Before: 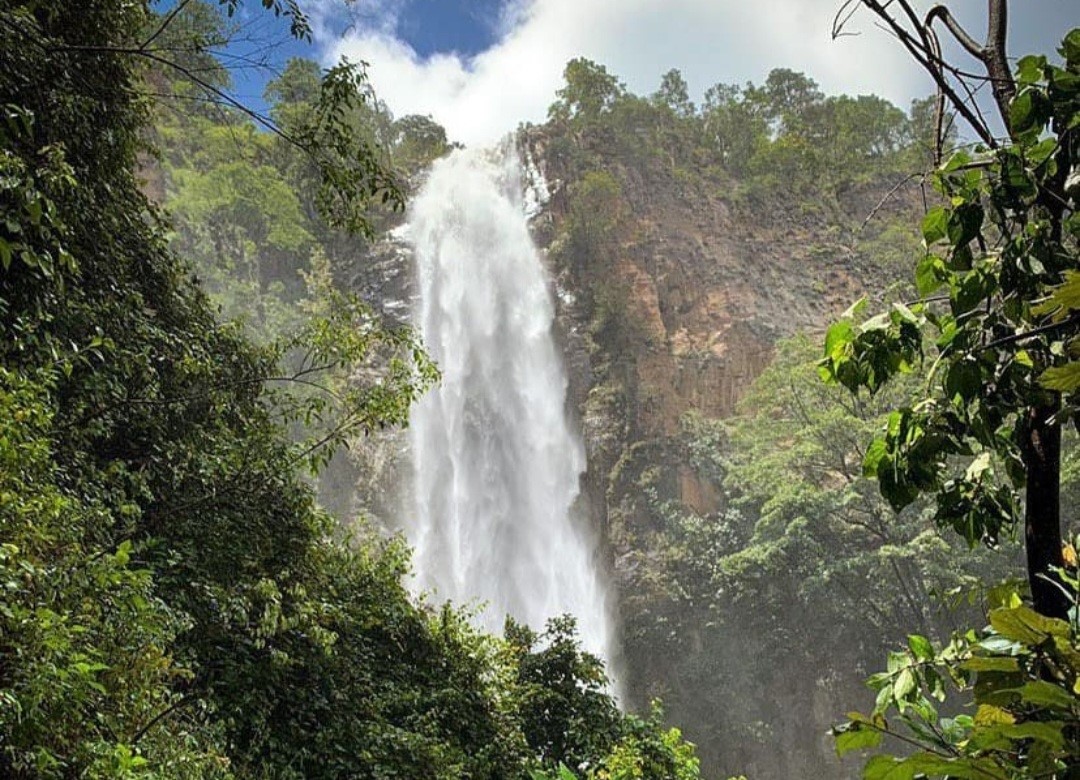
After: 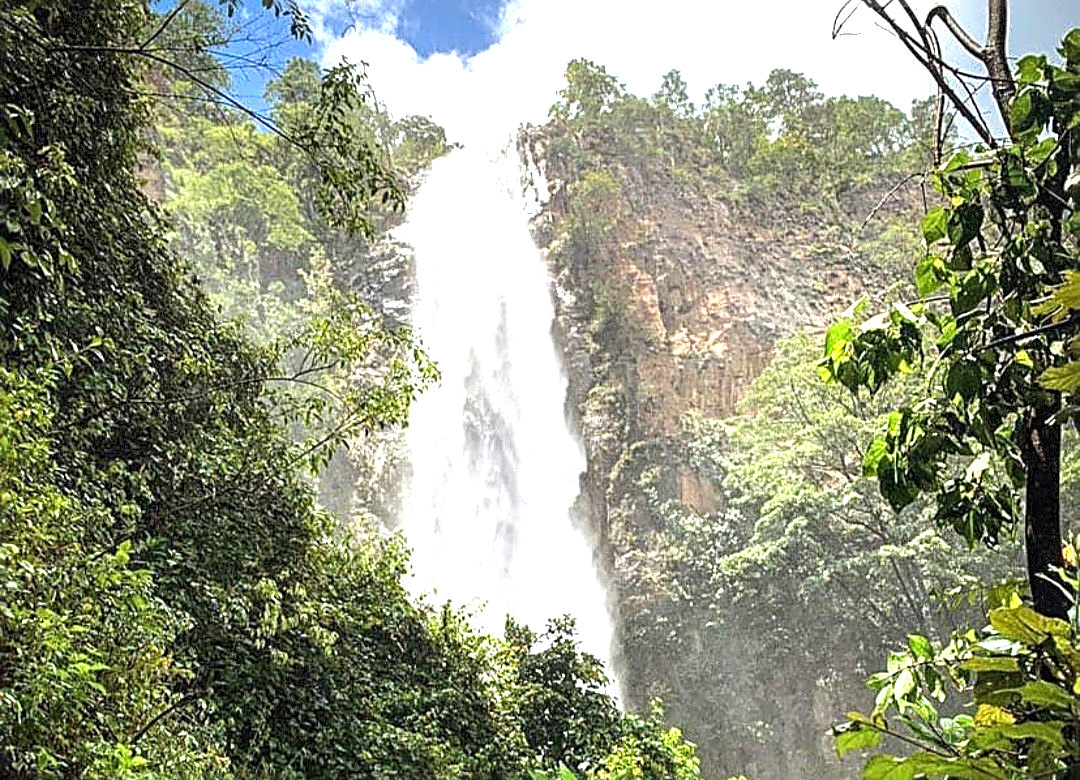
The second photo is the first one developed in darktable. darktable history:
tone equalizer: edges refinement/feathering 500, mask exposure compensation -1.57 EV, preserve details no
local contrast: on, module defaults
exposure: black level correction 0, exposure 1.096 EV, compensate highlight preservation false
sharpen: radius 2.601, amount 0.697
